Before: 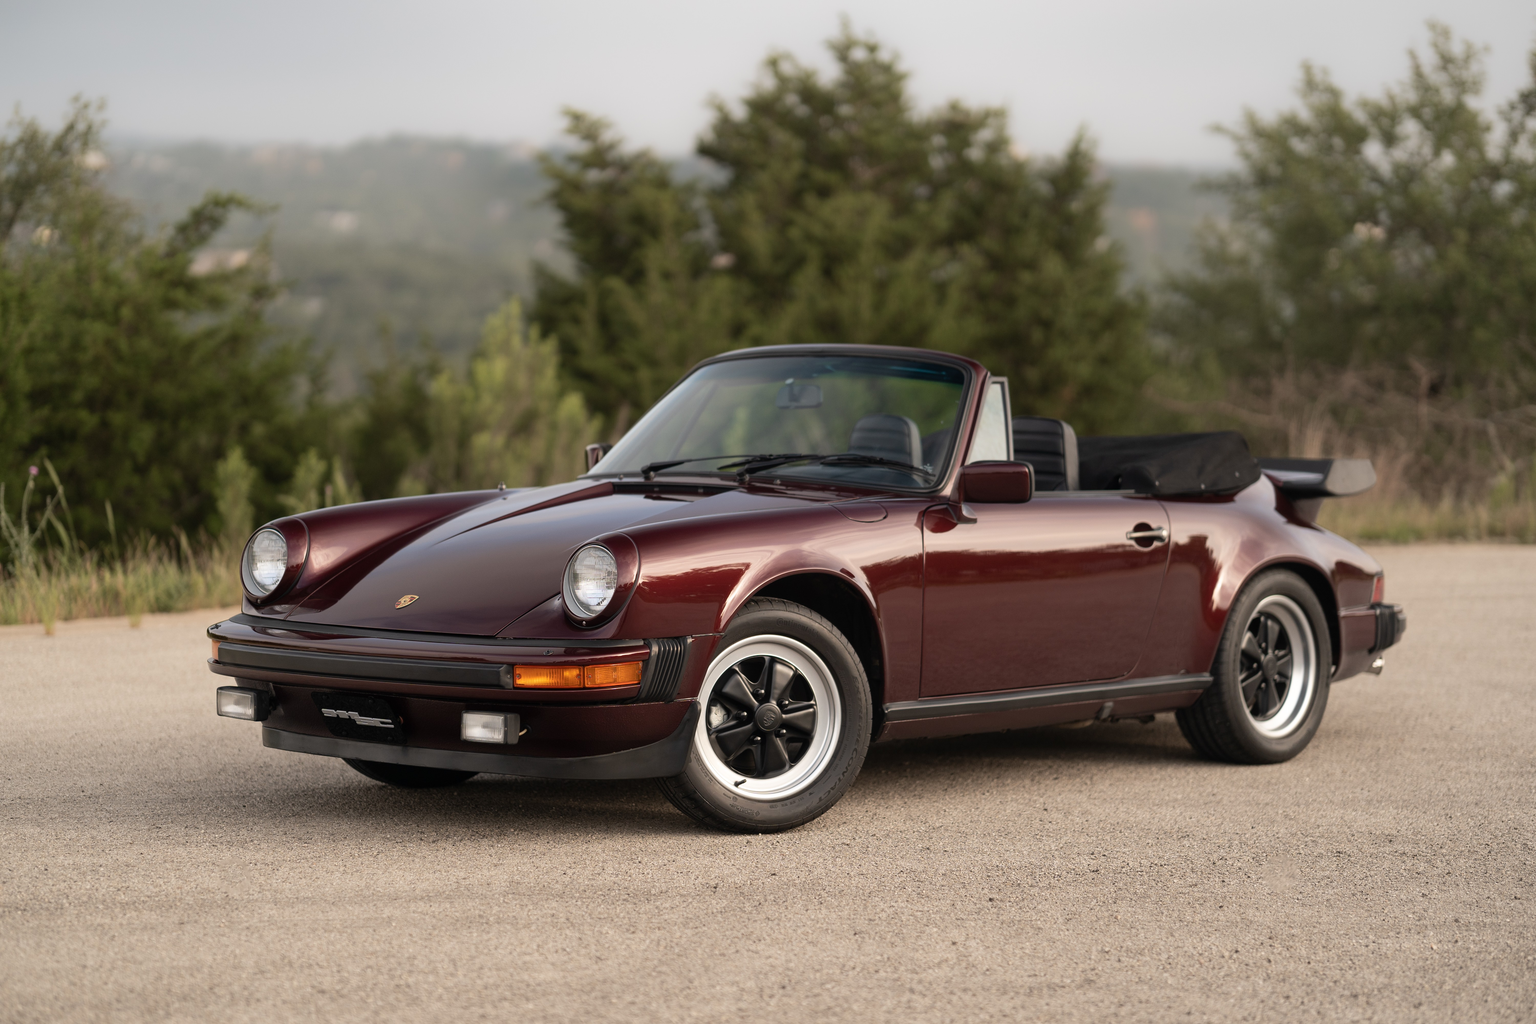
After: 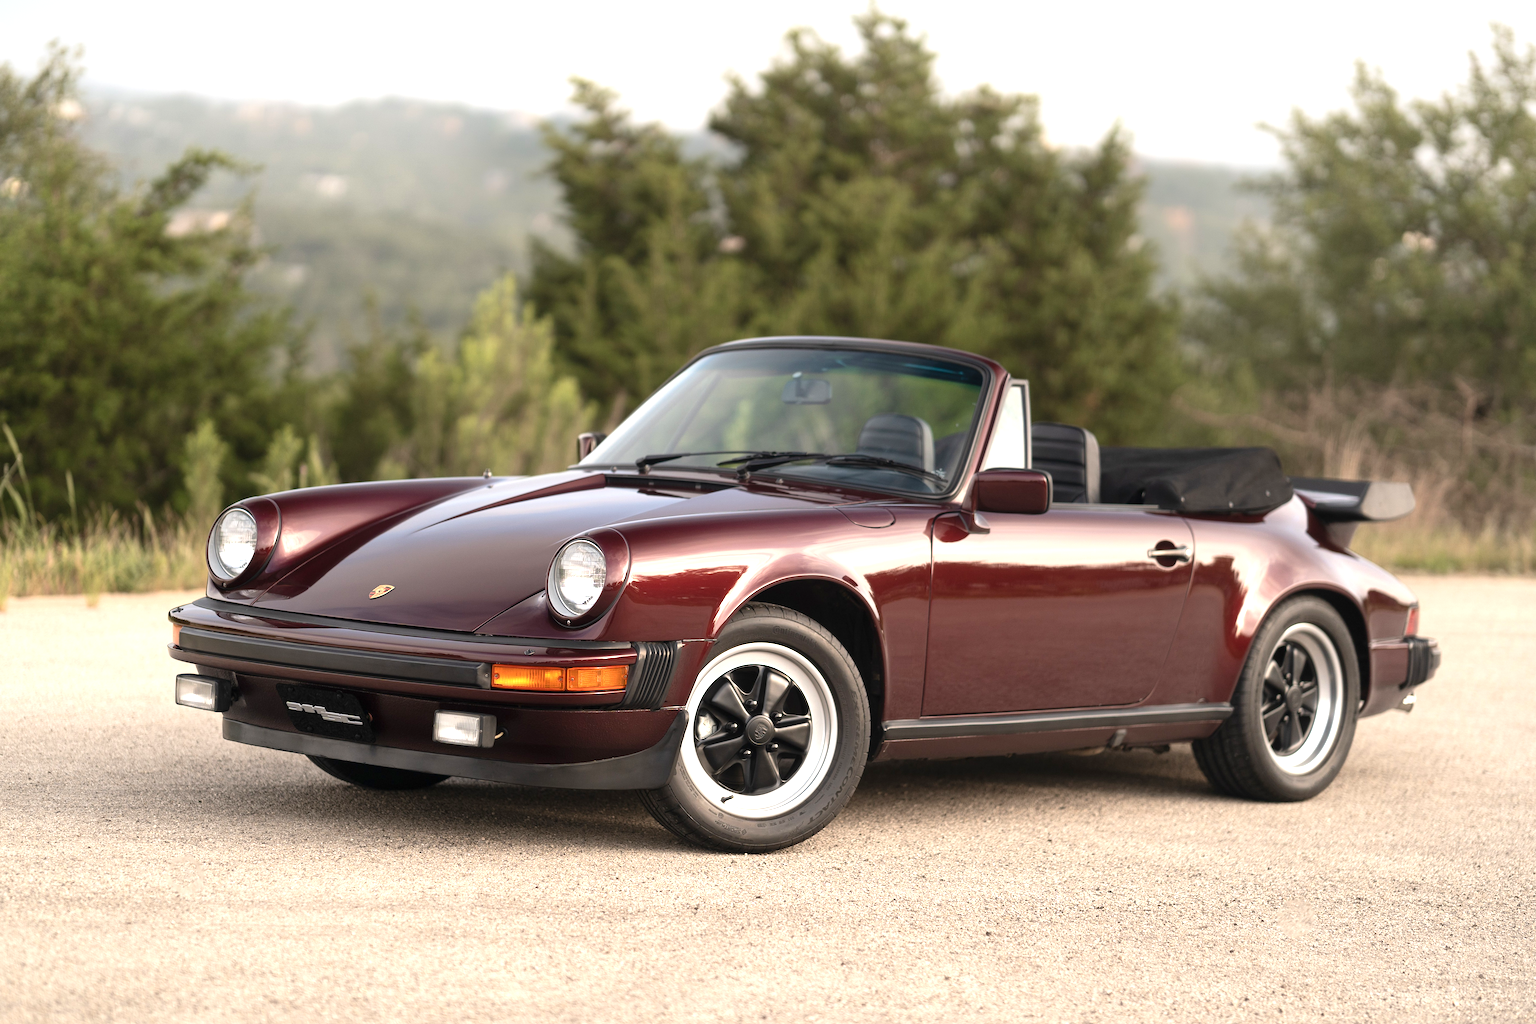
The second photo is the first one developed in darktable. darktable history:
exposure: exposure 1 EV, compensate highlight preservation false
crop and rotate: angle -2.38°
